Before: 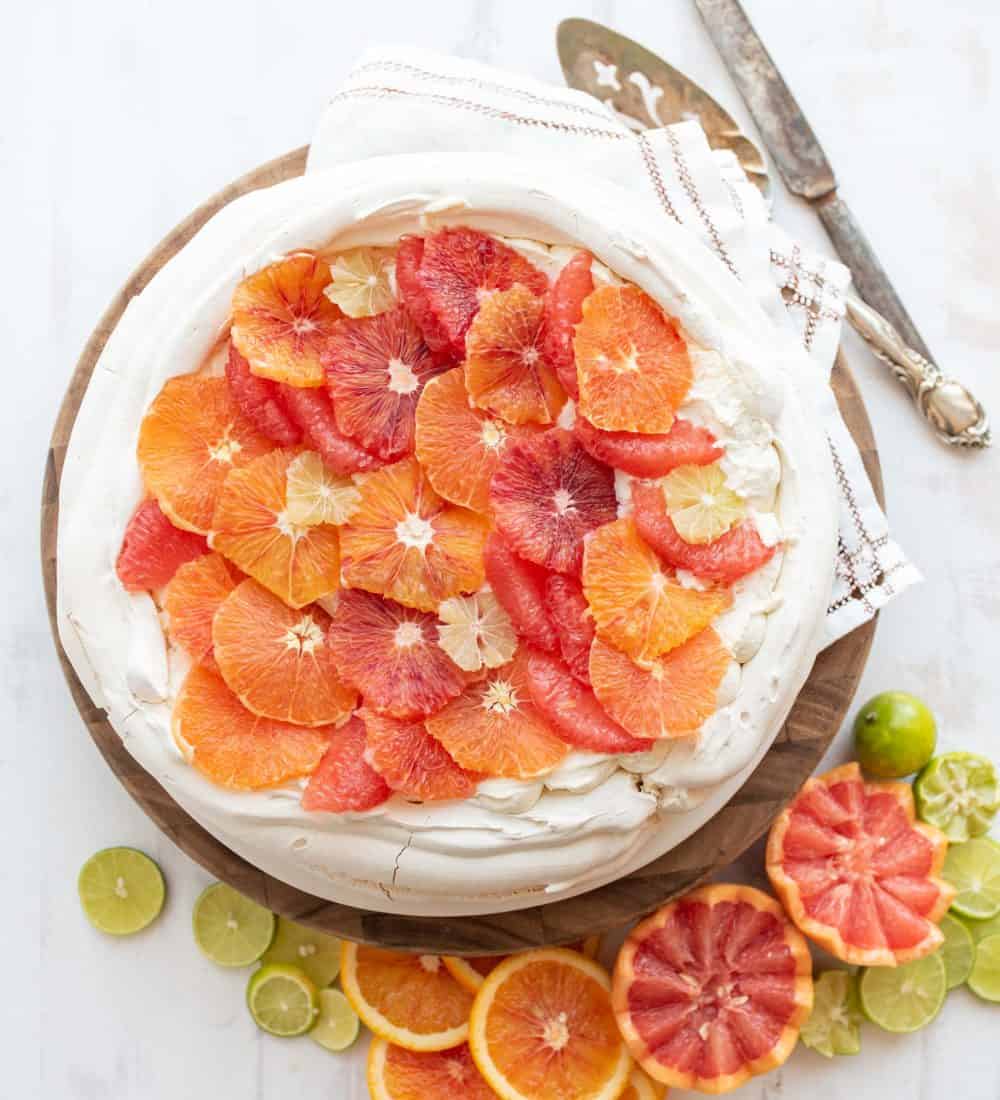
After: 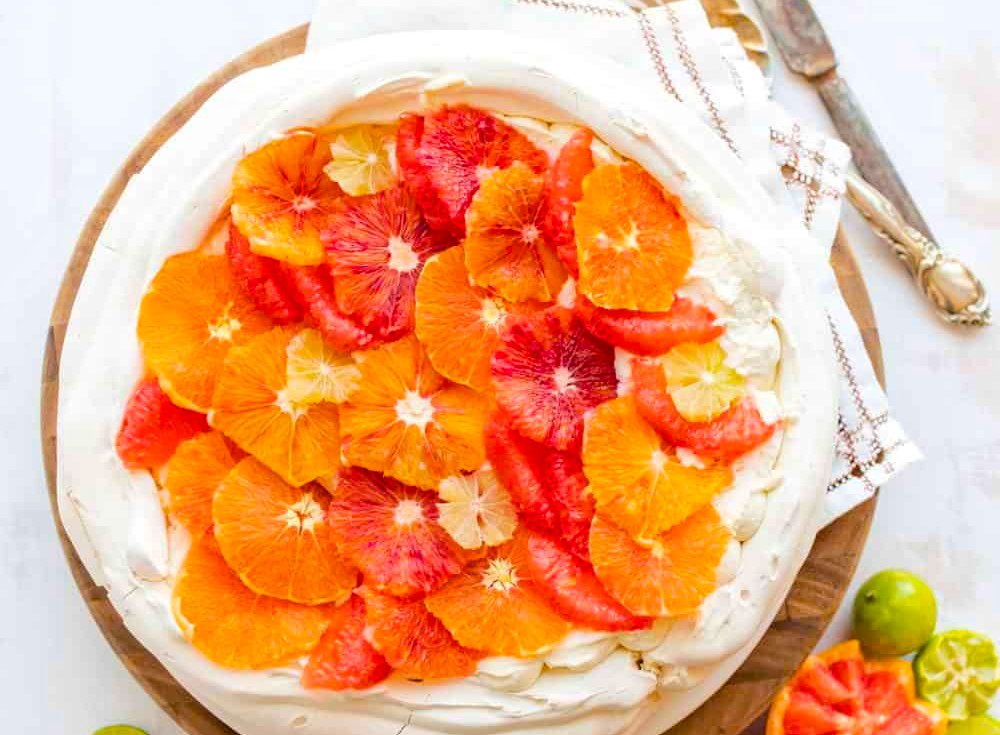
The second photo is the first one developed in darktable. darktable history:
color balance rgb: perceptual saturation grading › global saturation 19.267%, perceptual brilliance grading › mid-tones 10.55%, perceptual brilliance grading › shadows 14.357%, global vibrance 45.055%
crop: top 11.135%, bottom 22.042%
local contrast: mode bilateral grid, contrast 10, coarseness 26, detail 115%, midtone range 0.2
